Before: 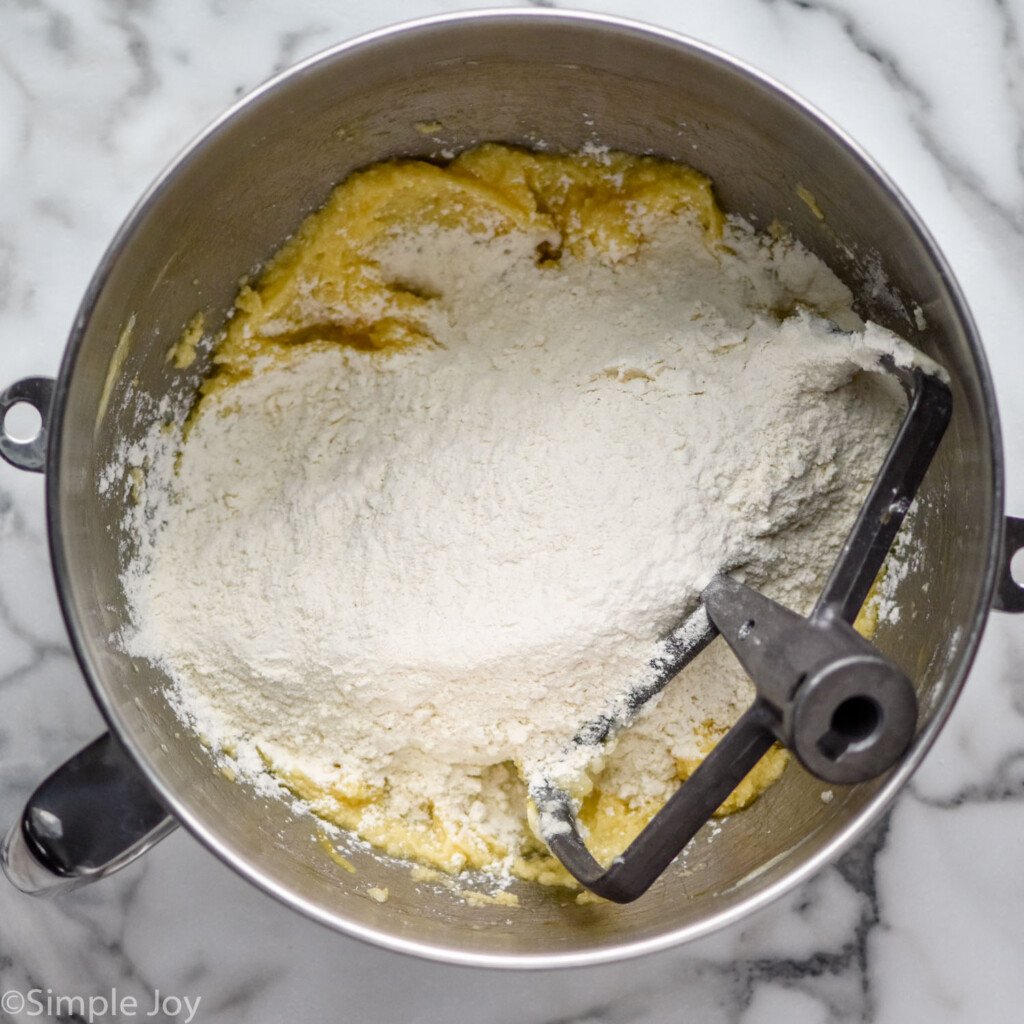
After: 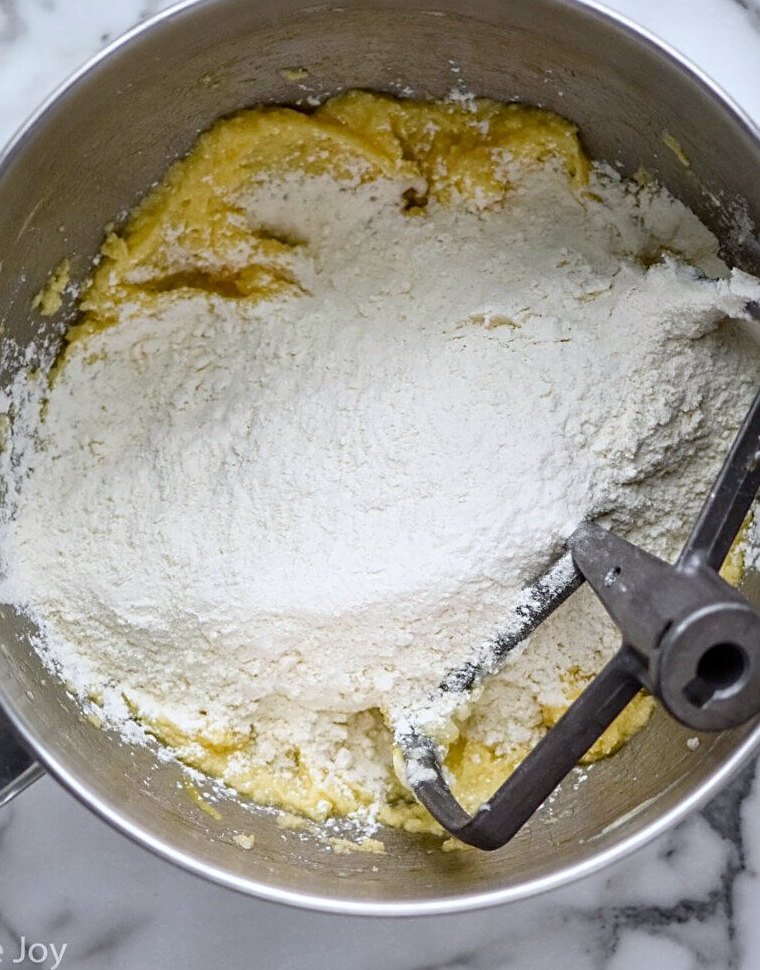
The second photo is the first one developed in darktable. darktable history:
sharpen: on, module defaults
crop and rotate: left 13.15%, top 5.251%, right 12.609%
white balance: red 0.967, blue 1.049
